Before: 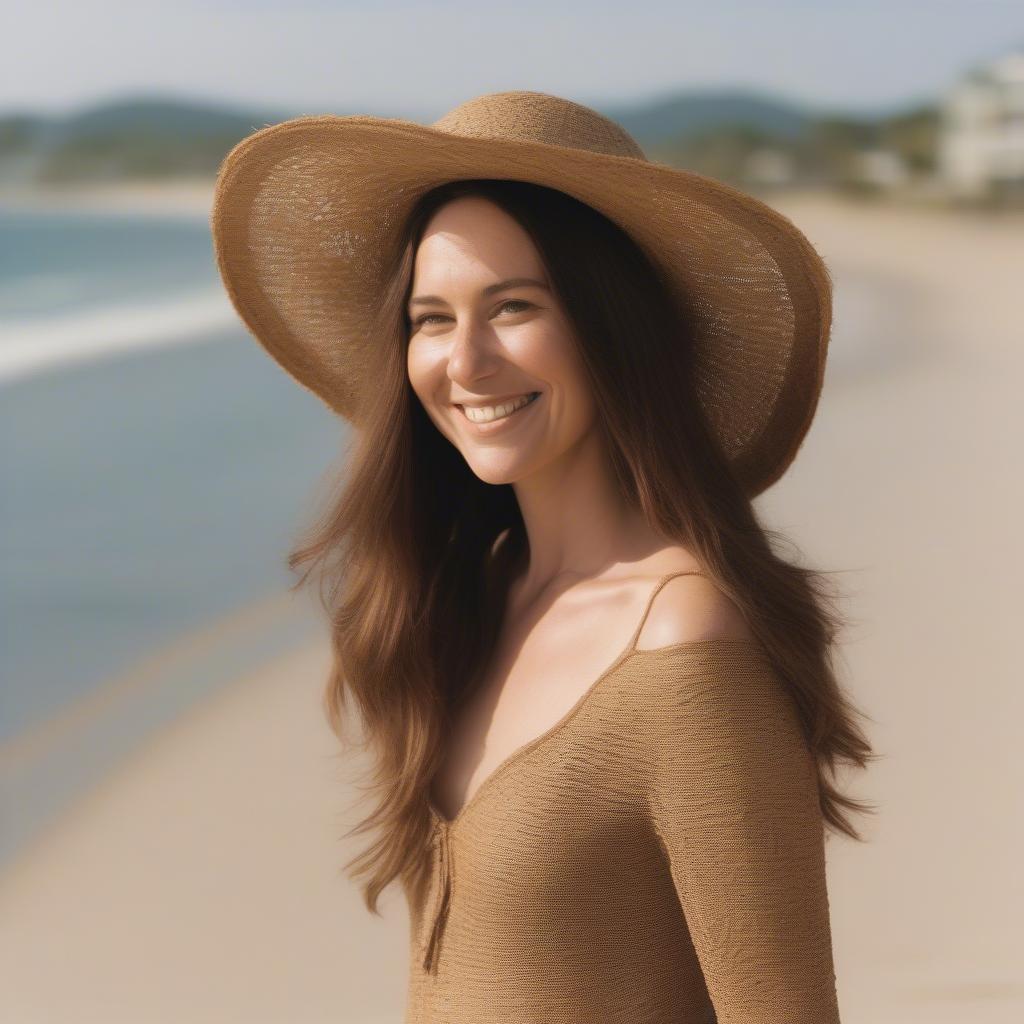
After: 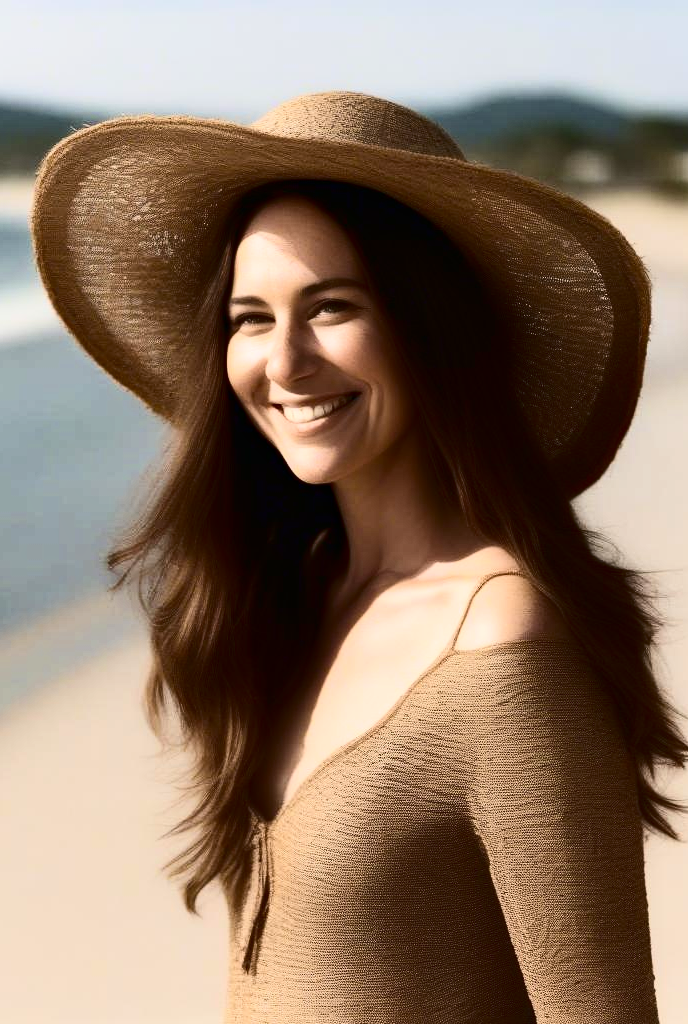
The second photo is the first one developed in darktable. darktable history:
crop and rotate: left 17.679%, right 15.121%
contrast brightness saturation: contrast 0.509, saturation -0.096
haze removal: strength 0.289, distance 0.244, compatibility mode true, adaptive false
